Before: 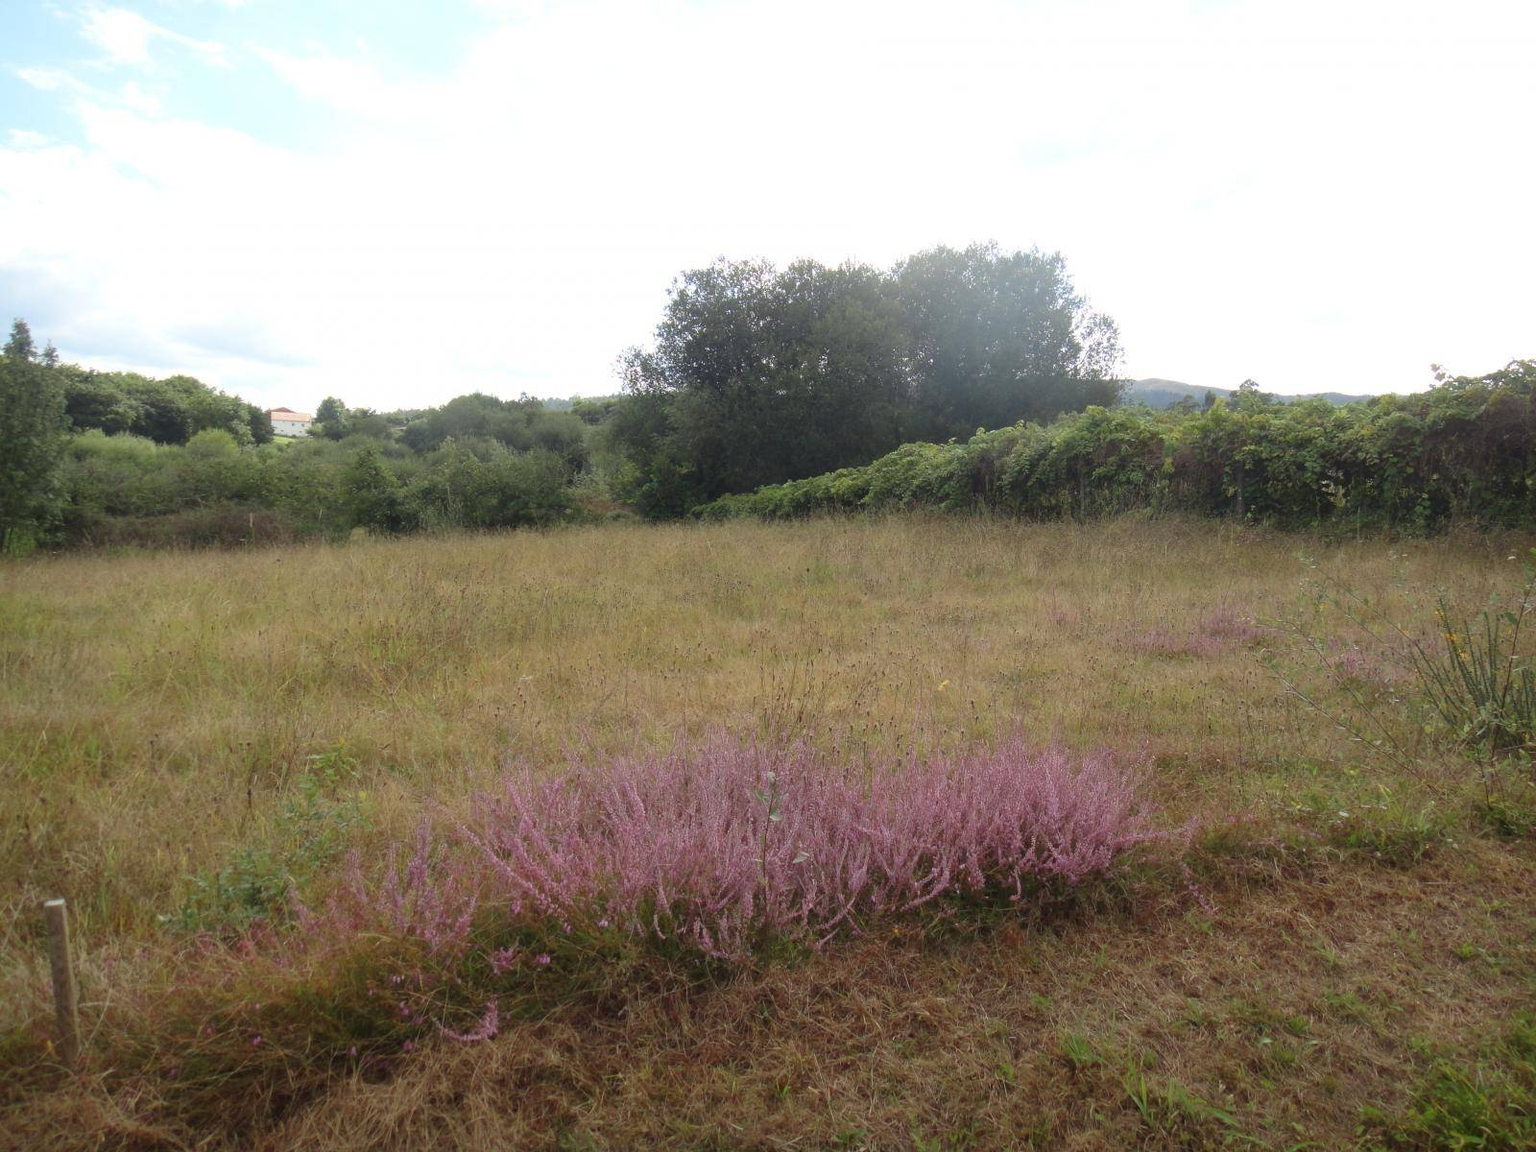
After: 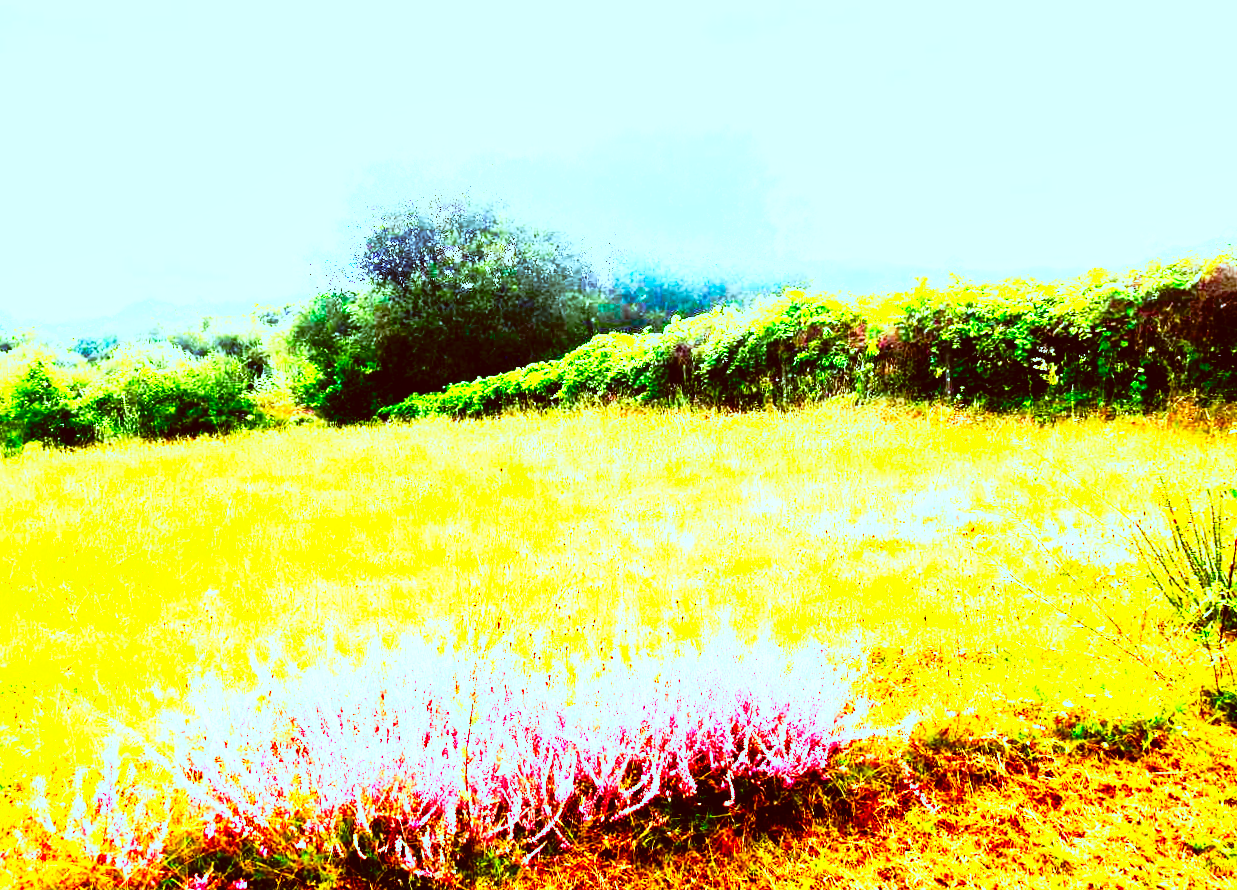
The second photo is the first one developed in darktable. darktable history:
tone curve: curves: ch0 [(0, 0) (0.003, 0.005) (0.011, 0.005) (0.025, 0.006) (0.044, 0.008) (0.069, 0.01) (0.1, 0.012) (0.136, 0.015) (0.177, 0.019) (0.224, 0.017) (0.277, 0.015) (0.335, 0.018) (0.399, 0.043) (0.468, 0.118) (0.543, 0.349) (0.623, 0.591) (0.709, 0.88) (0.801, 0.983) (0.898, 0.973) (1, 1)], preserve colors none
color correction: highlights a* -14.62, highlights b* -16.22, shadows a* 10.12, shadows b* 29.4
contrast brightness saturation: contrast 0.2, brightness 0.16, saturation 0.22
exposure: black level correction 0.001, exposure 1.719 EV, compensate exposure bias true, compensate highlight preservation false
shadows and highlights: shadows 32, highlights -32, soften with gaussian
crop and rotate: left 20.74%, top 7.912%, right 0.375%, bottom 13.378%
color balance rgb: linear chroma grading › global chroma 9.31%, global vibrance 41.49%
rotate and perspective: rotation -2°, crop left 0.022, crop right 0.978, crop top 0.049, crop bottom 0.951
